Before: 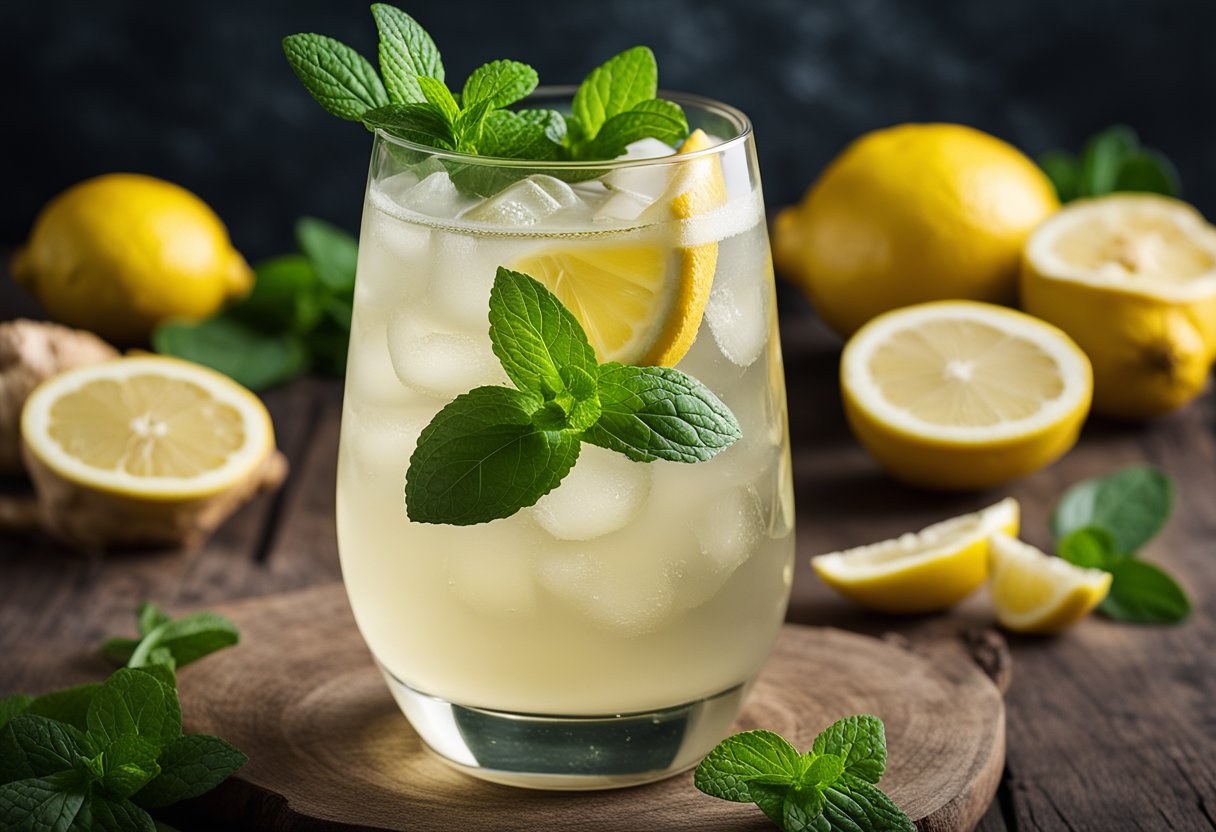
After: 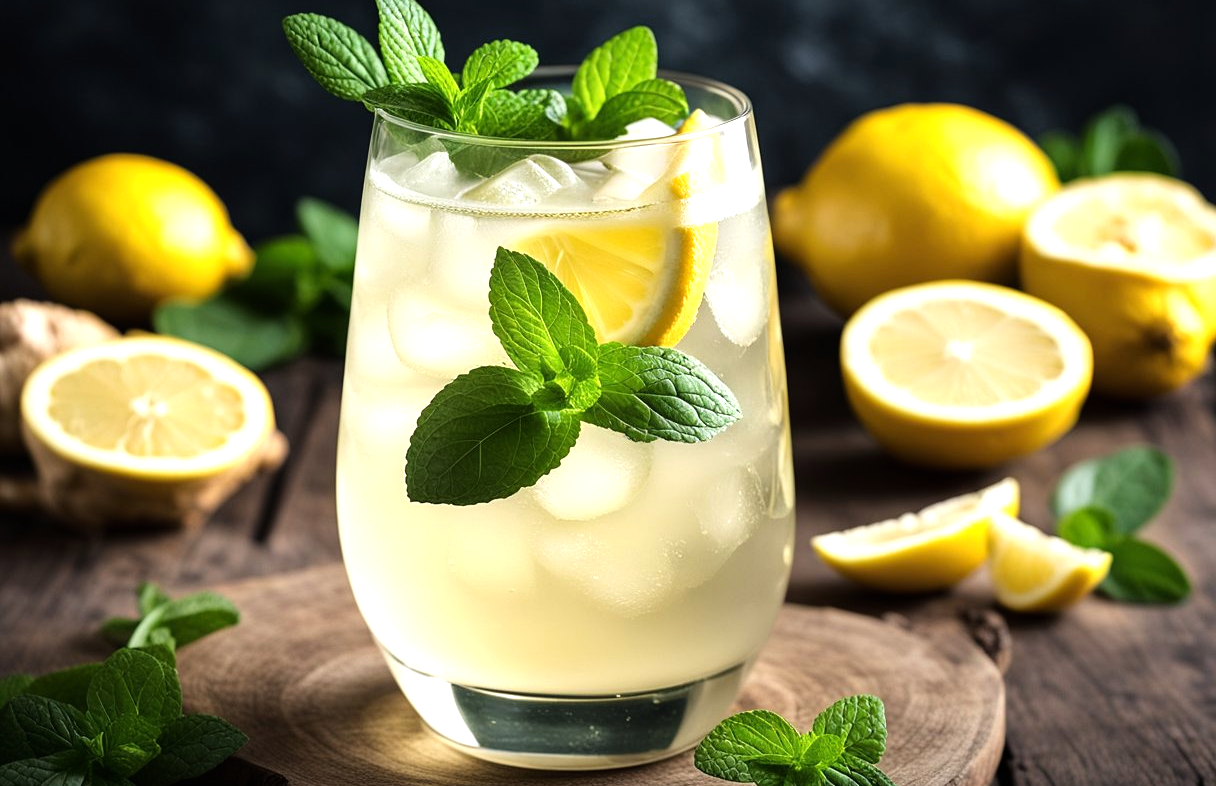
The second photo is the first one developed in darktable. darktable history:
crop and rotate: top 2.479%, bottom 3.013%
tone equalizer: -8 EV -0.778 EV, -7 EV -0.683 EV, -6 EV -0.564 EV, -5 EV -0.42 EV, -3 EV 0.4 EV, -2 EV 0.6 EV, -1 EV 0.686 EV, +0 EV 0.776 EV
